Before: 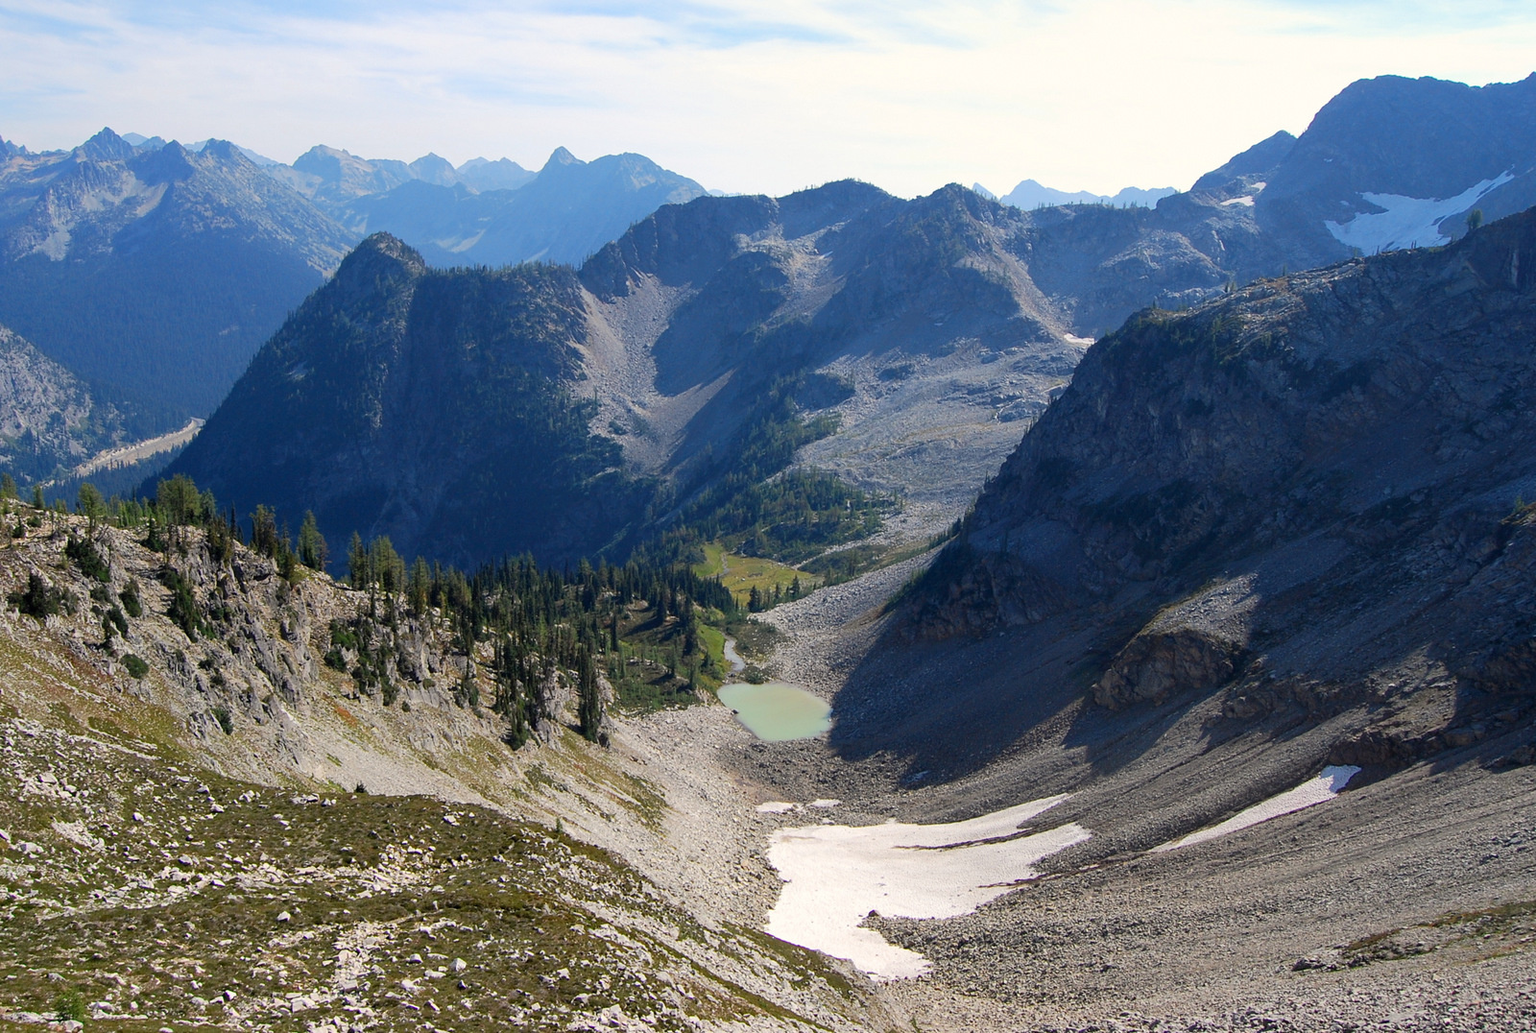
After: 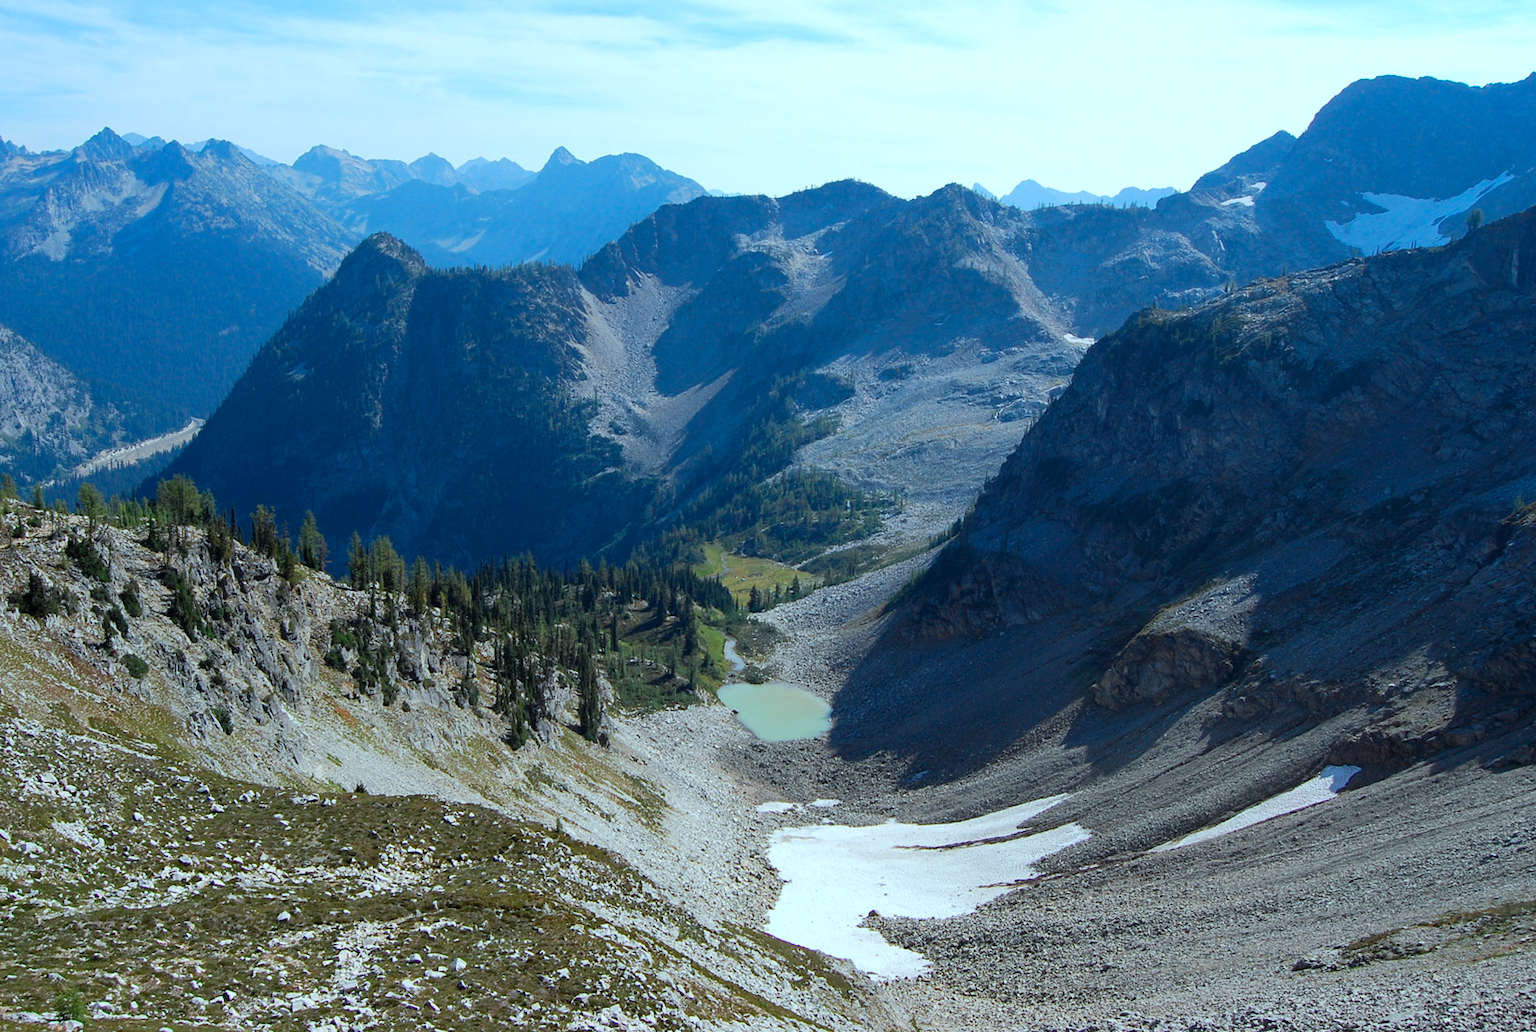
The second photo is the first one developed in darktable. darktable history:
color correction: highlights a* -11.53, highlights b* -15.6
